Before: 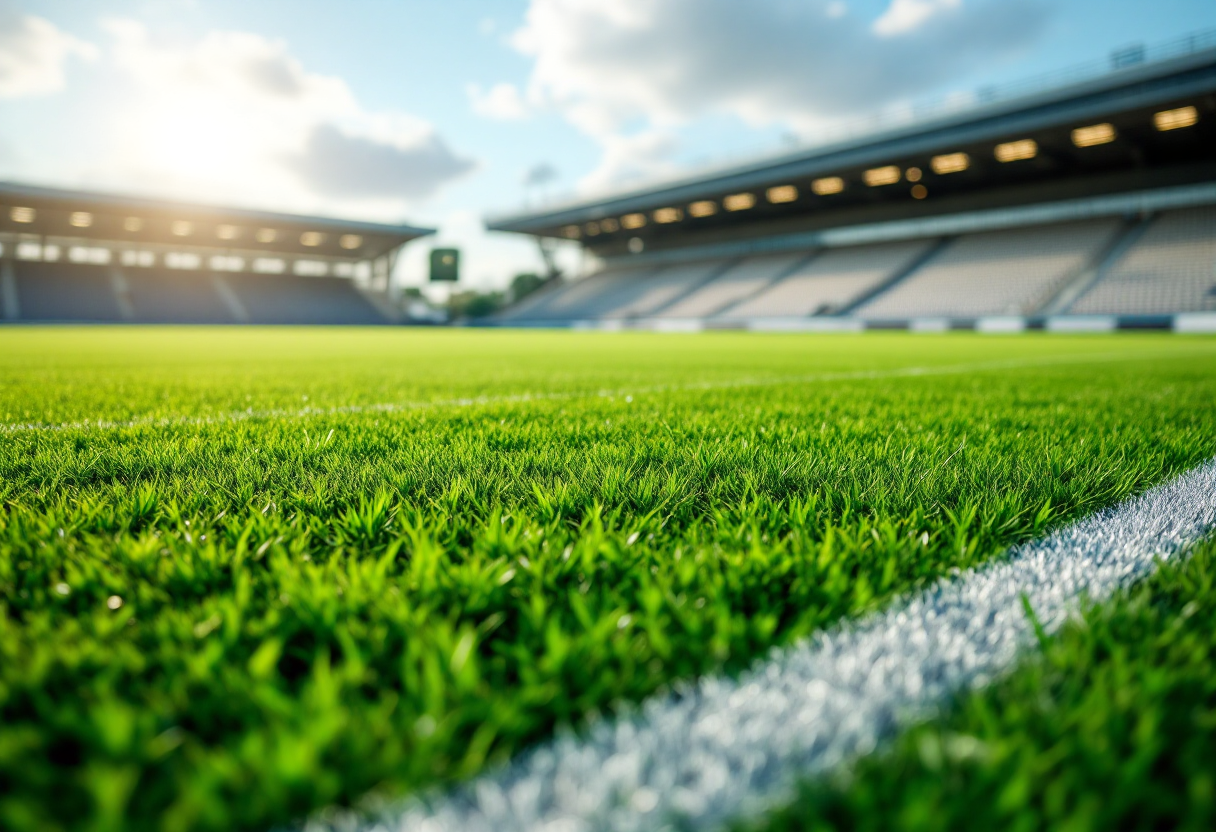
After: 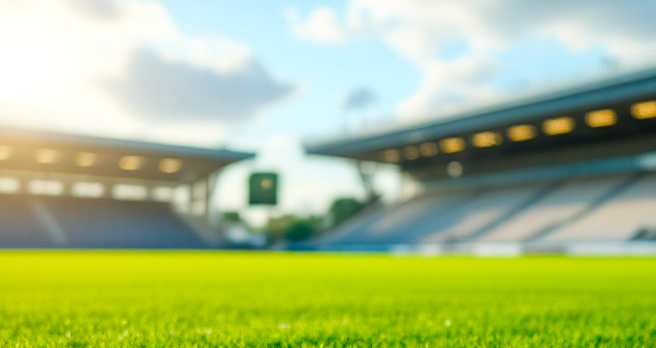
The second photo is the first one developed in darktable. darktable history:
color balance rgb: linear chroma grading › shadows -7.894%, linear chroma grading › global chroma 9.914%, perceptual saturation grading › global saturation 25.582%, global vibrance 20%
crop: left 14.933%, top 9.255%, right 31.101%, bottom 48.853%
